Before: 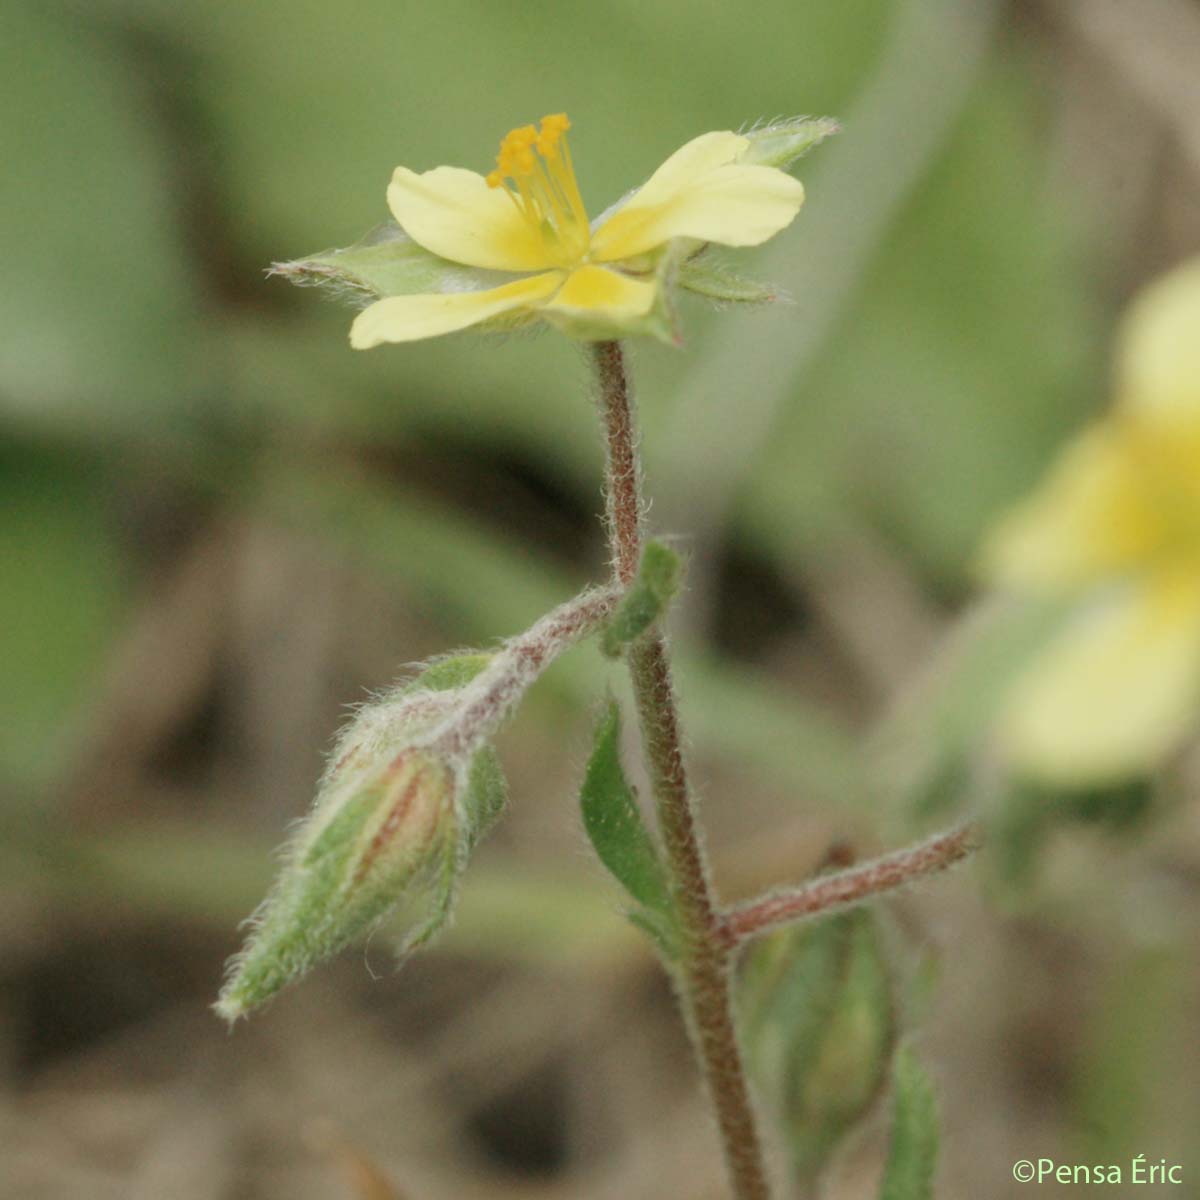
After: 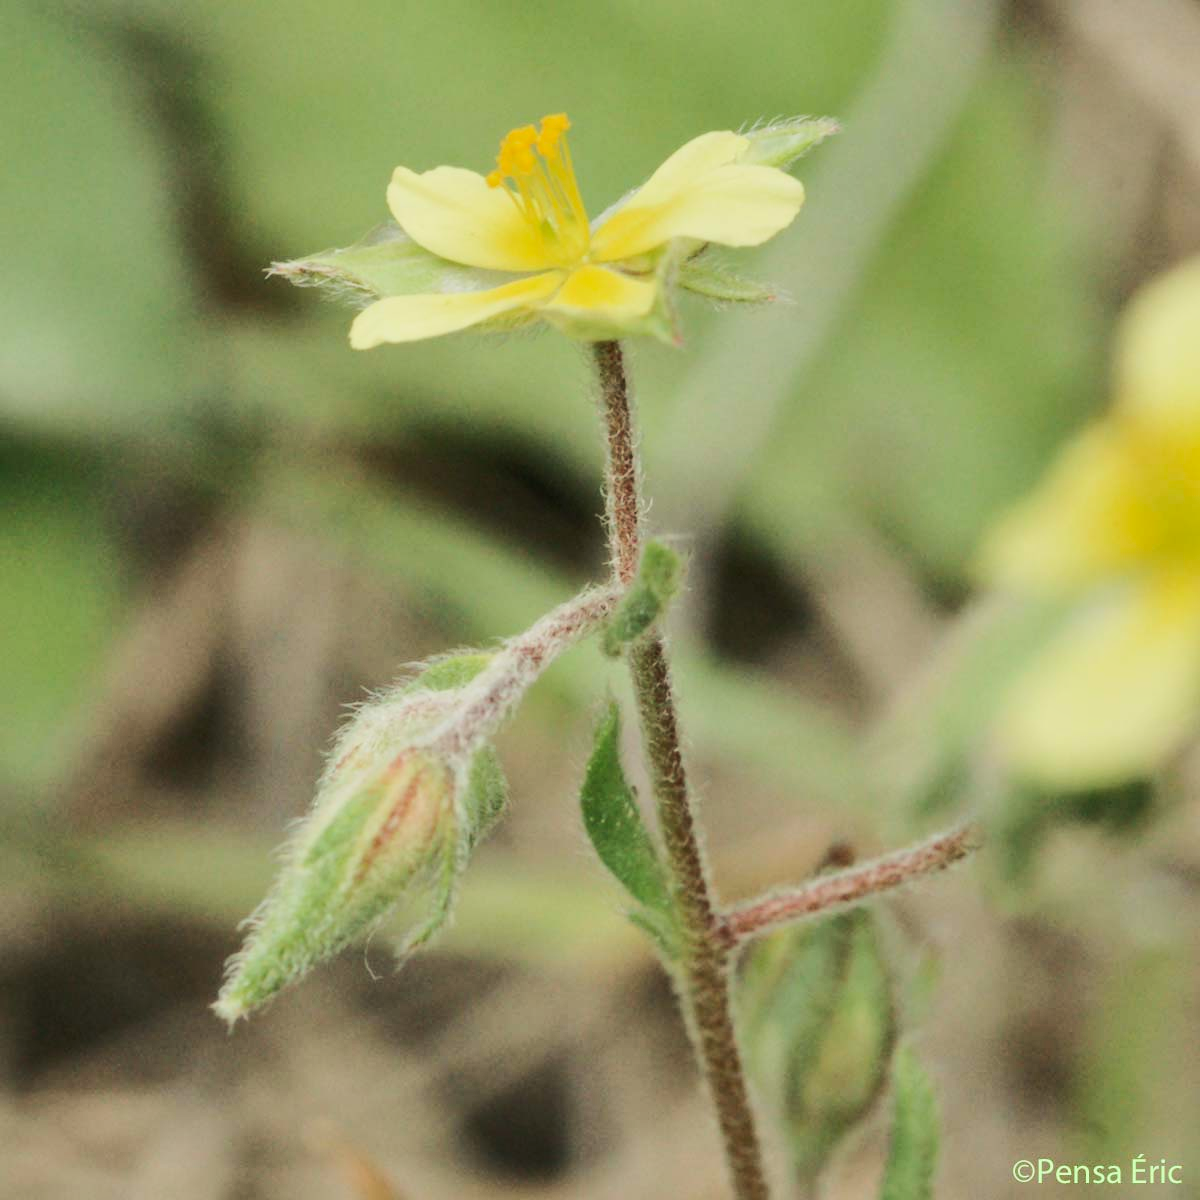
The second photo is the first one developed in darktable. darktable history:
rgb curve: curves: ch0 [(0, 0) (0.284, 0.292) (0.505, 0.644) (1, 1)]; ch1 [(0, 0) (0.284, 0.292) (0.505, 0.644) (1, 1)]; ch2 [(0, 0) (0.284, 0.292) (0.505, 0.644) (1, 1)], compensate middle gray true
shadows and highlights: soften with gaussian
